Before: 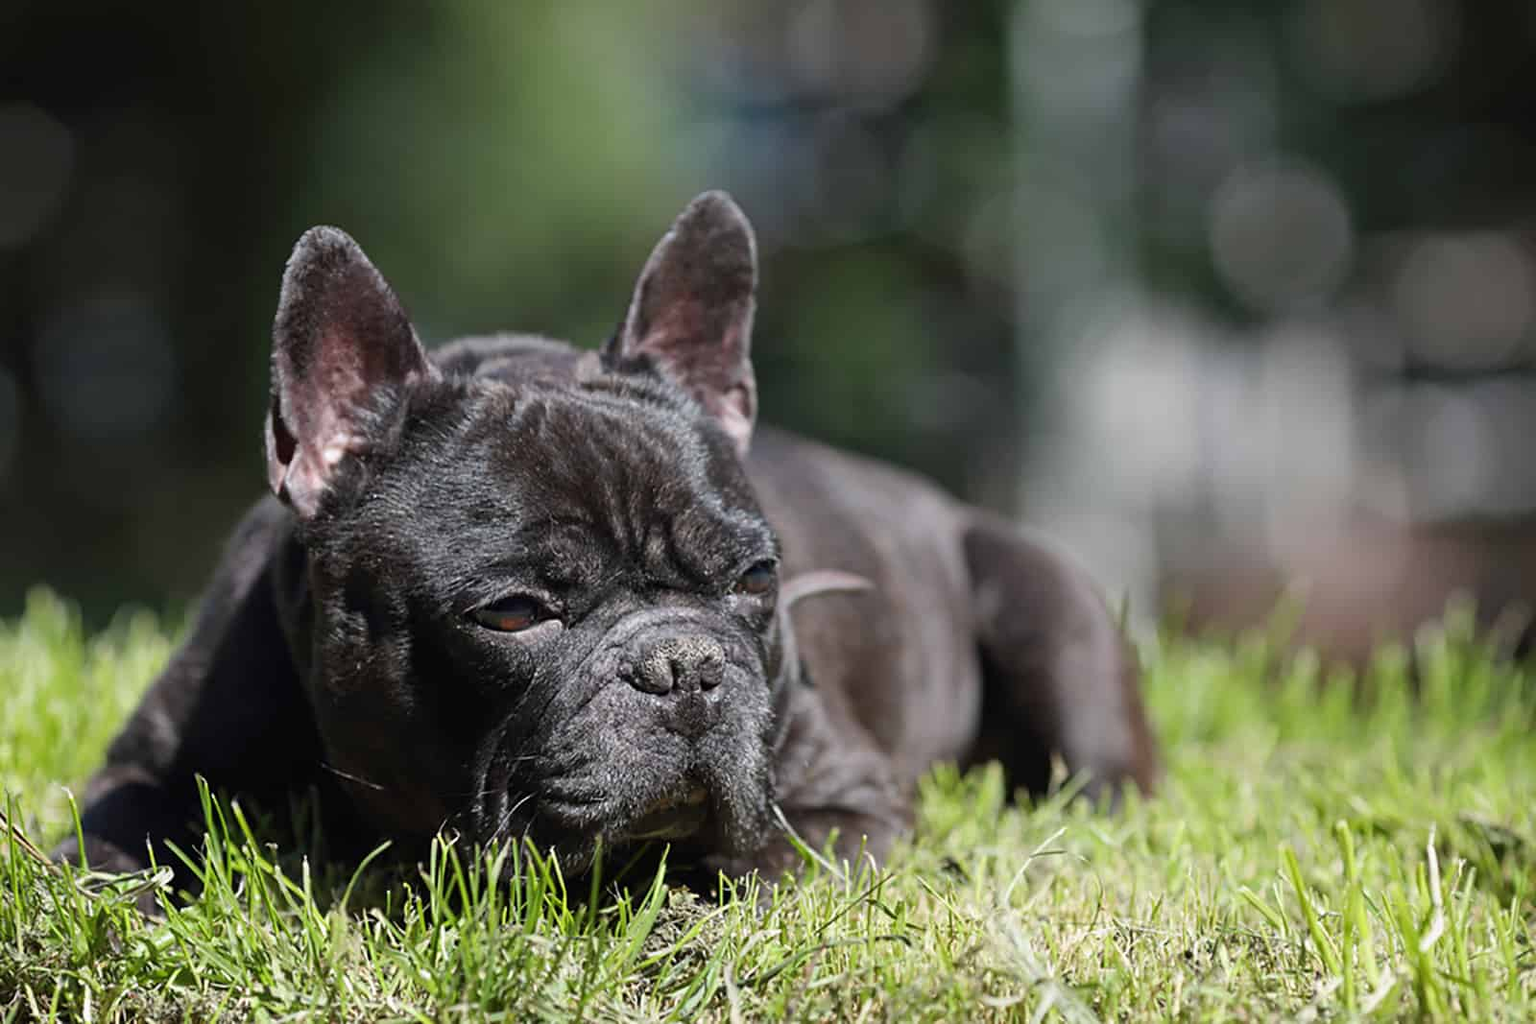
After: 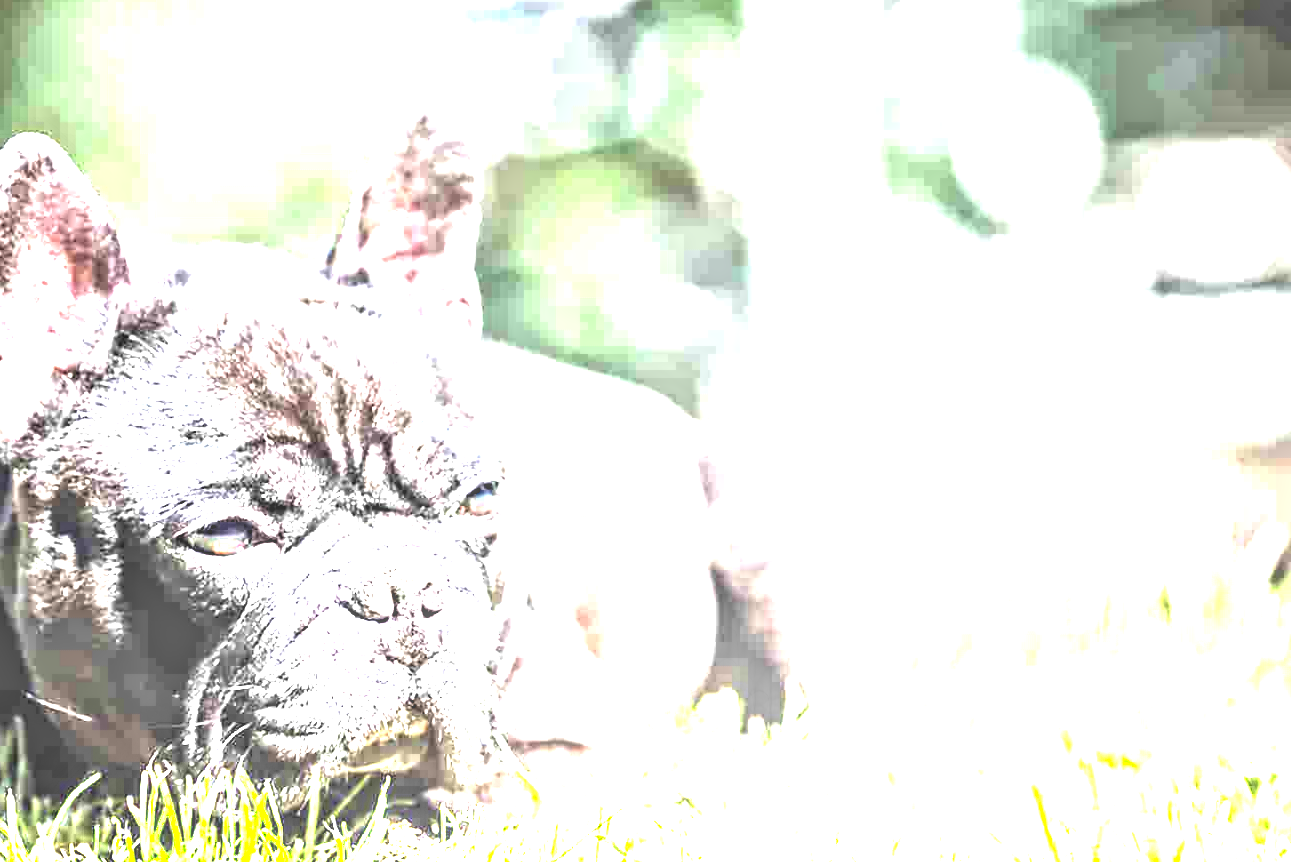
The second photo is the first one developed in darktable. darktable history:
tone equalizer: -8 EV -1.08 EV, -7 EV -1.05 EV, -6 EV -0.839 EV, -5 EV -0.568 EV, -3 EV 0.549 EV, -2 EV 0.884 EV, -1 EV 0.996 EV, +0 EV 1.06 EV, smoothing diameter 24.93%, edges refinement/feathering 6.01, preserve details guided filter
contrast equalizer: octaves 7, y [[0.511, 0.558, 0.631, 0.632, 0.559, 0.512], [0.5 ×6], [0.5 ×6], [0 ×6], [0 ×6]]
levels: levels [0, 0.281, 0.562]
exposure: black level correction -0.002, exposure 1.345 EV, compensate highlight preservation false
local contrast: detail 130%
crop: left 19.262%, top 9.625%, right 0%, bottom 9.584%
